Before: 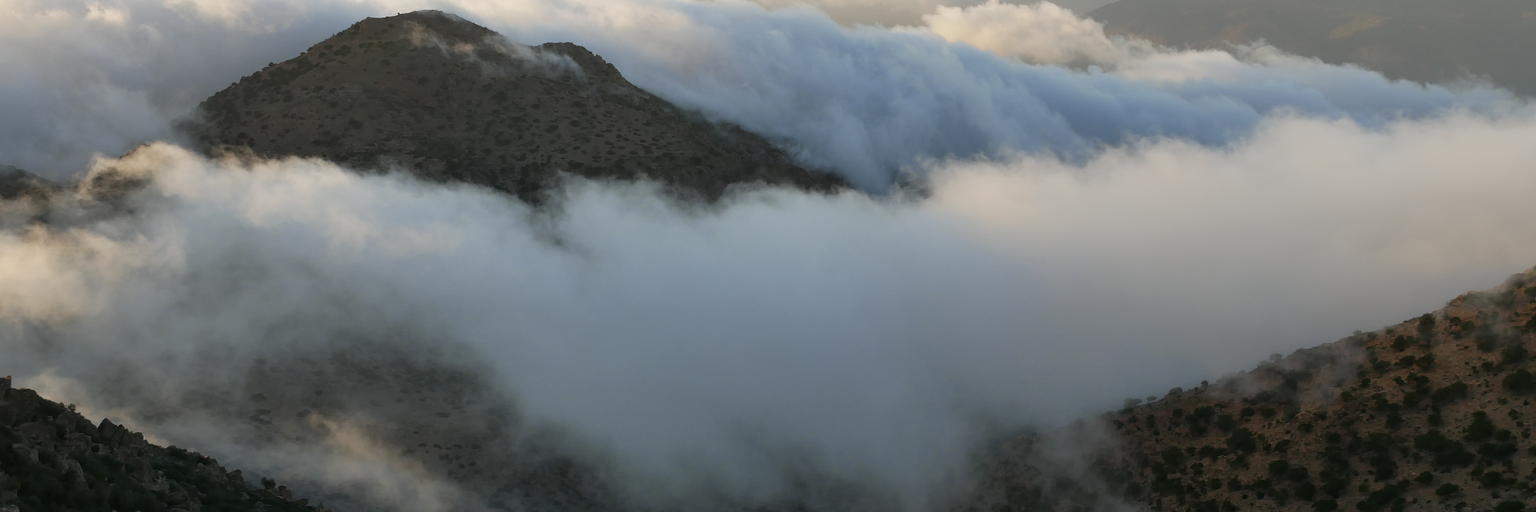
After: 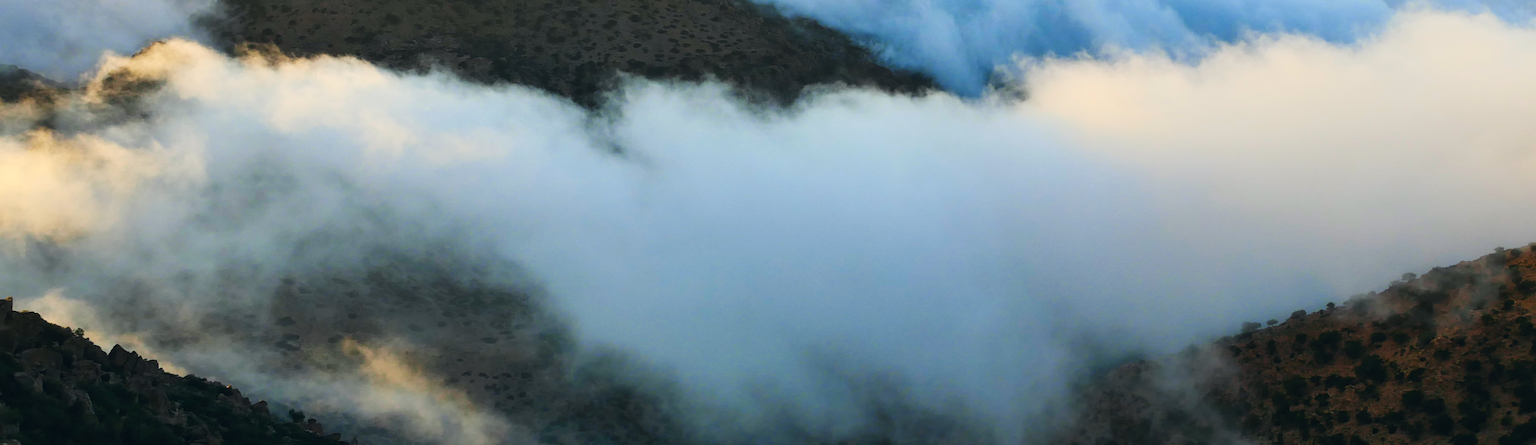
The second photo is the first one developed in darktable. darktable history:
color correction: highlights a* 0.207, highlights b* 2.7, shadows a* -0.874, shadows b* -4.78
contrast brightness saturation: contrast 0.2, brightness 0.2, saturation 0.8
crop: top 20.916%, right 9.437%, bottom 0.316%
tone curve: curves: ch0 [(0, 0) (0.003, 0.009) (0.011, 0.013) (0.025, 0.019) (0.044, 0.029) (0.069, 0.04) (0.1, 0.053) (0.136, 0.08) (0.177, 0.114) (0.224, 0.151) (0.277, 0.207) (0.335, 0.267) (0.399, 0.35) (0.468, 0.442) (0.543, 0.545) (0.623, 0.656) (0.709, 0.752) (0.801, 0.843) (0.898, 0.932) (1, 1)], preserve colors none
